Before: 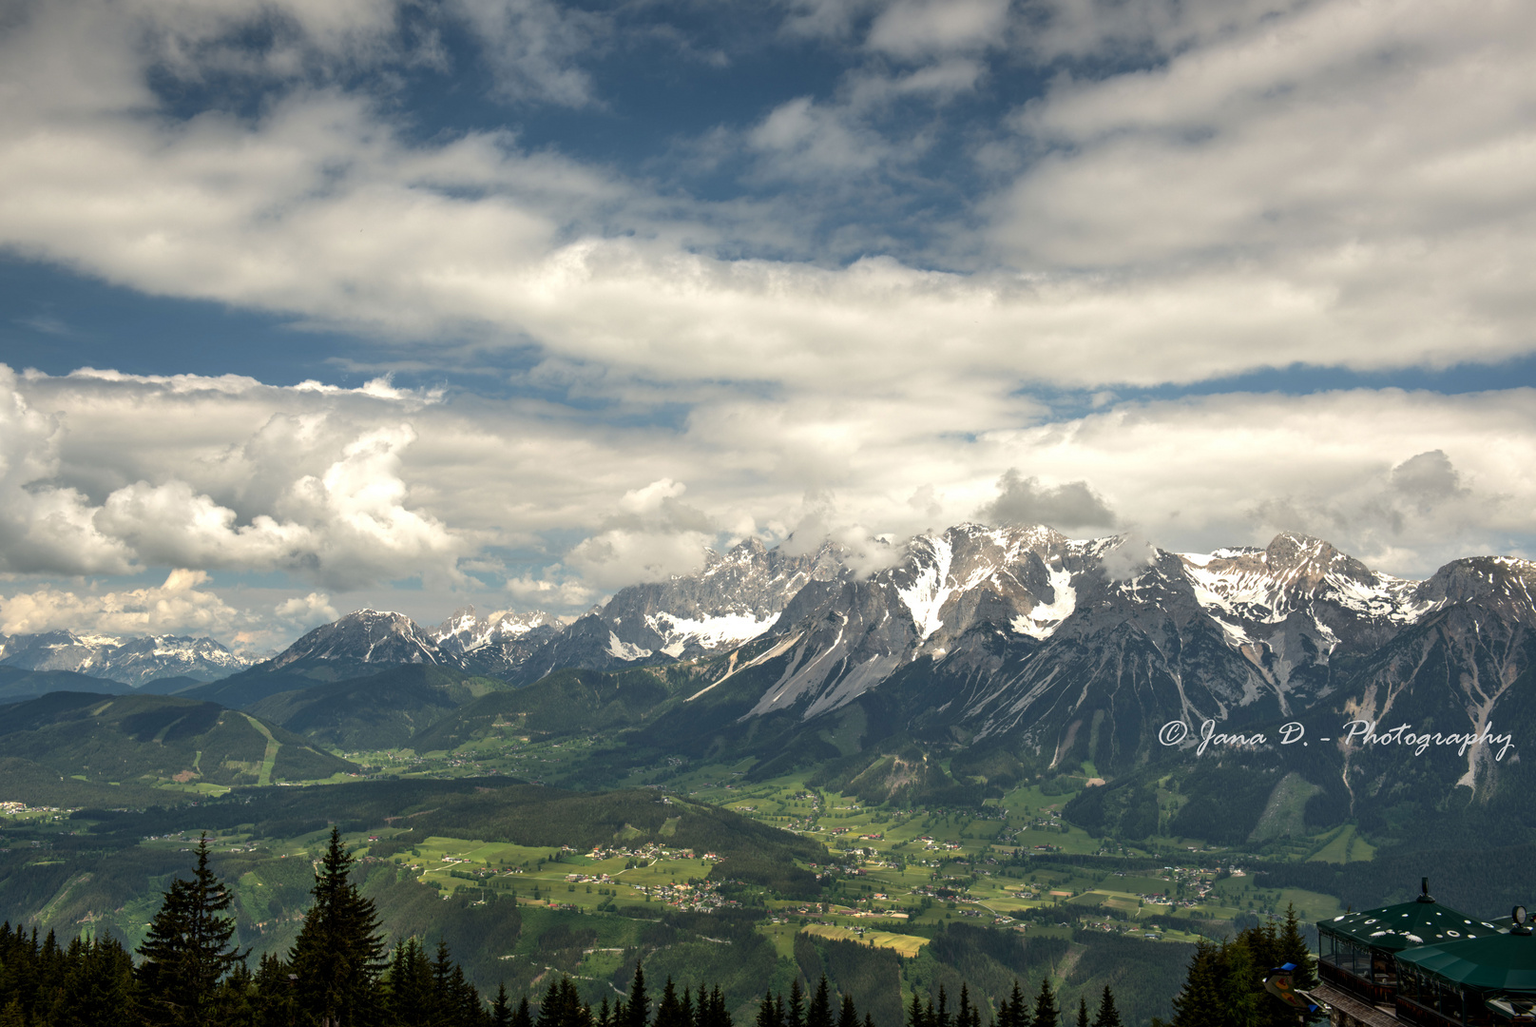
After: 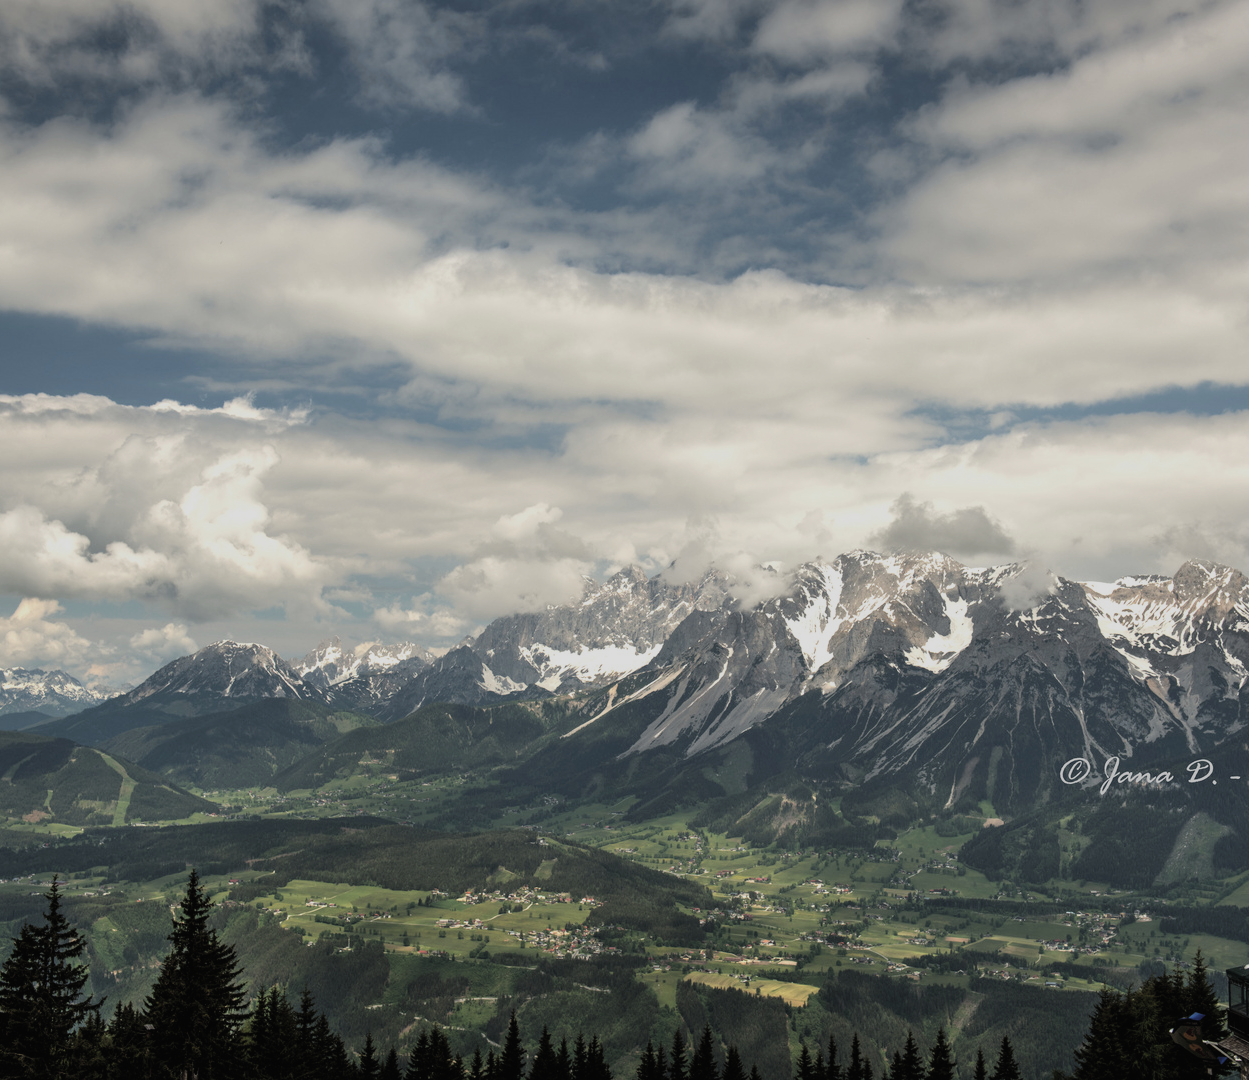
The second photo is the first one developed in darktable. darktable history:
crop: left 9.867%, right 12.842%
exposure: black level correction -0.015, exposure -0.131 EV, compensate highlight preservation false
filmic rgb: black relative exposure -7.71 EV, white relative exposure 4.43 EV, target black luminance 0%, hardness 3.76, latitude 50.56%, contrast 1.064, highlights saturation mix 9.34%, shadows ↔ highlights balance -0.229%
contrast brightness saturation: contrast 0.057, brightness -0.013, saturation -0.217
